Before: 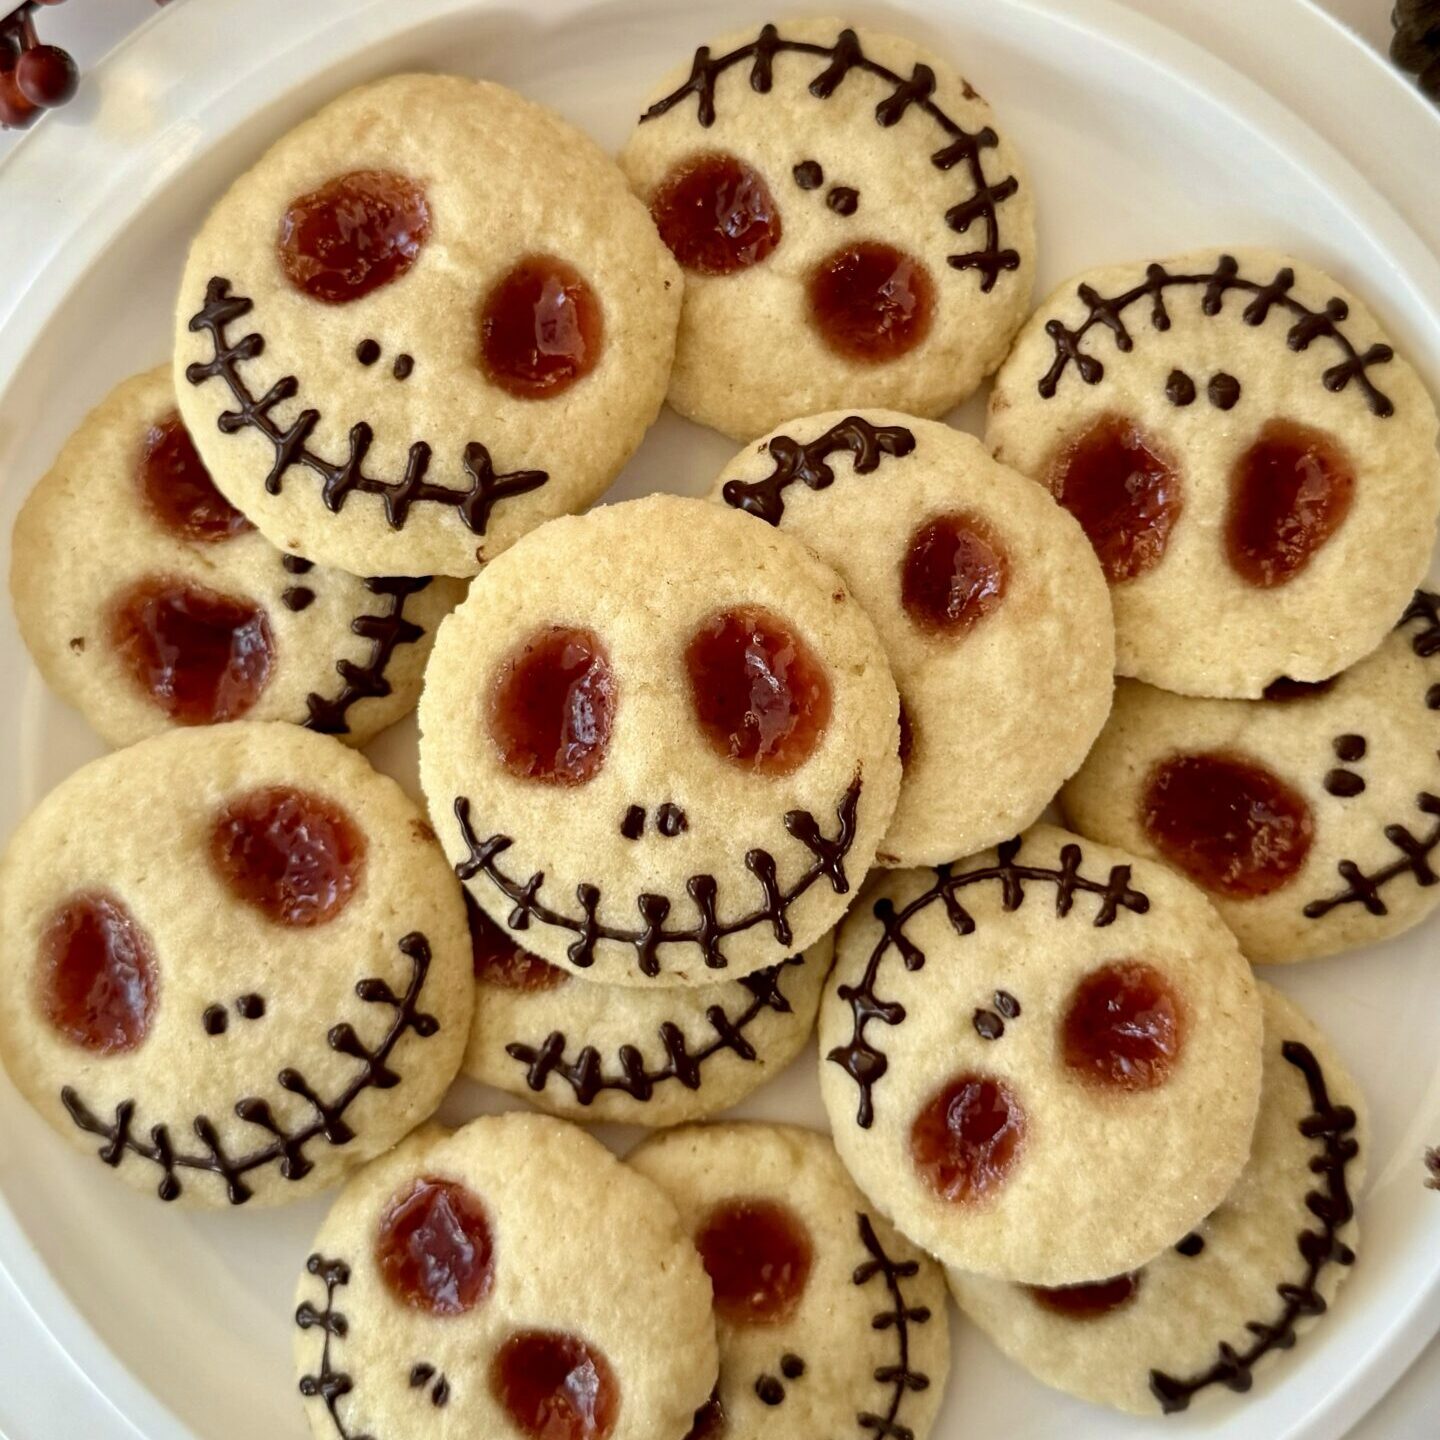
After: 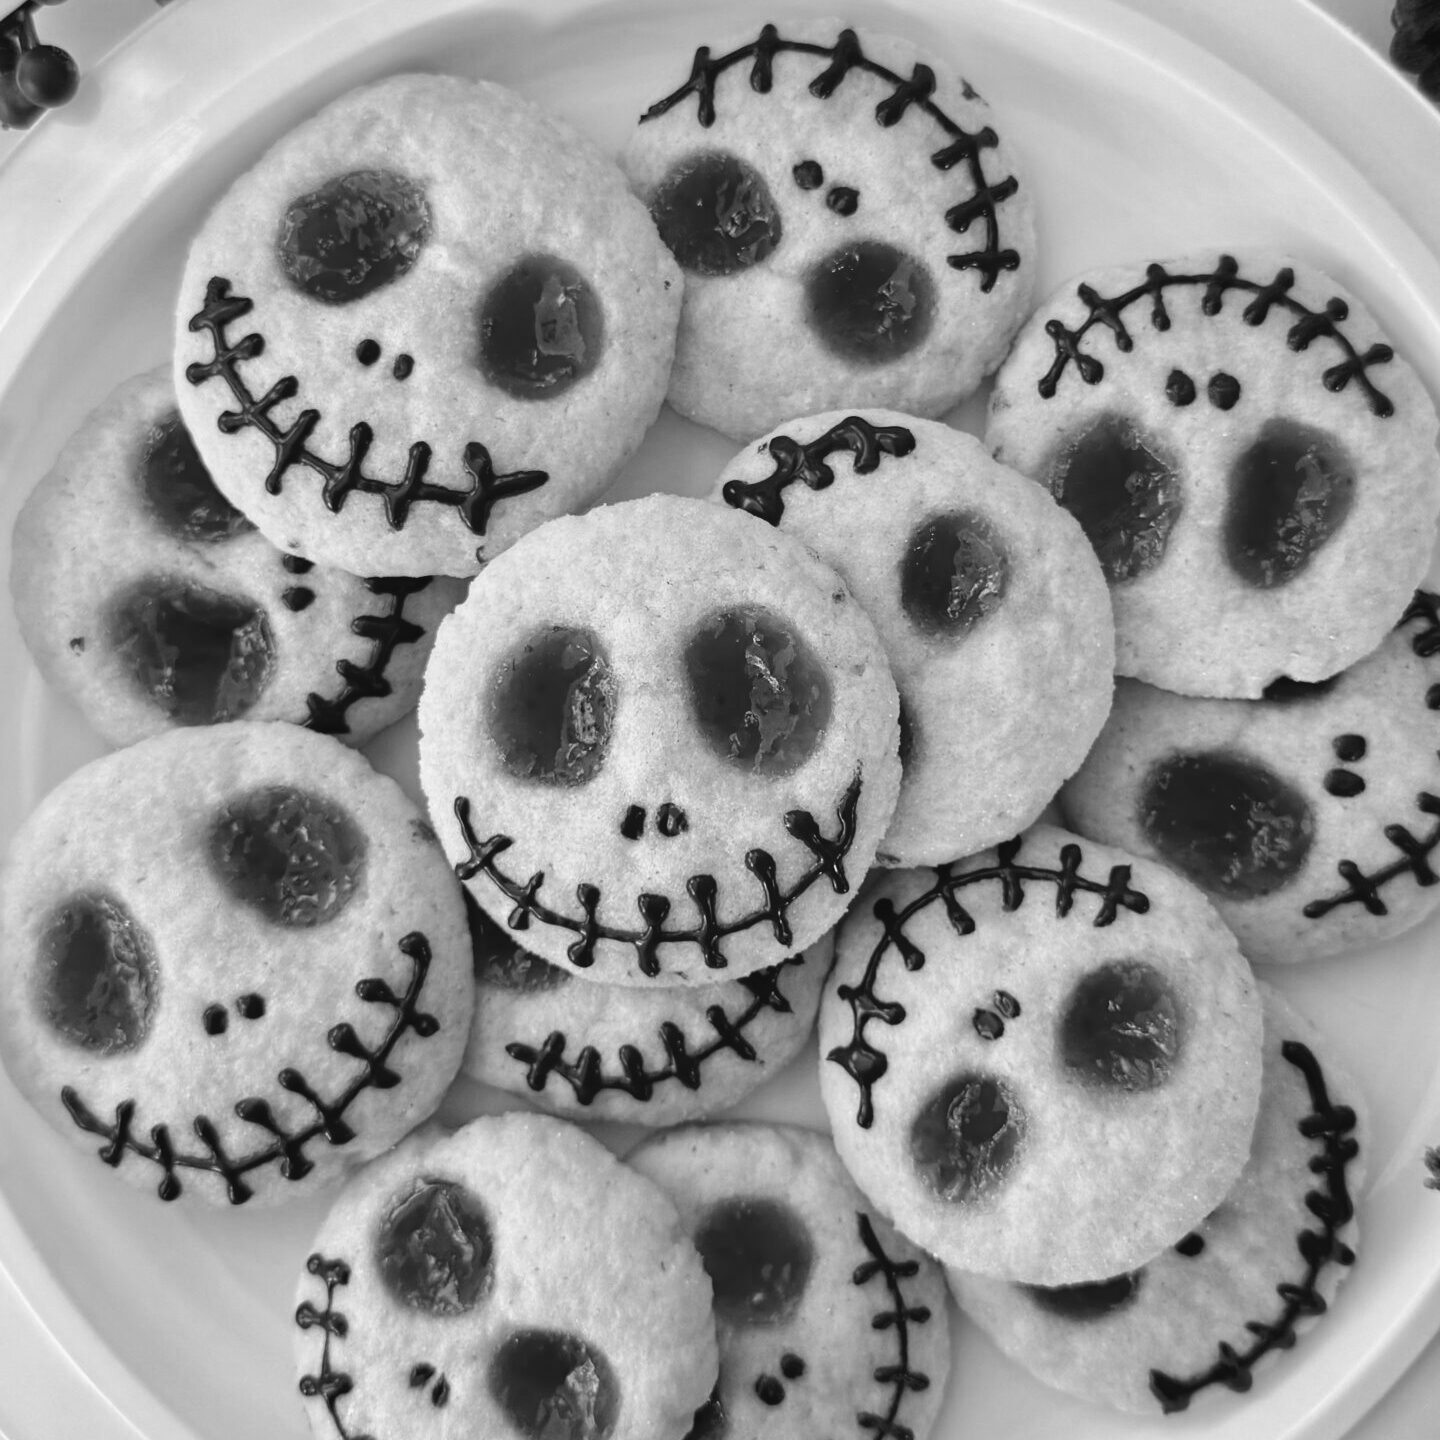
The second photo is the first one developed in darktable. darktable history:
color balance: lift [1.004, 1.002, 1.002, 0.998], gamma [1, 1.007, 1.002, 0.993], gain [1, 0.977, 1.013, 1.023], contrast -3.64%
monochrome: on, module defaults
